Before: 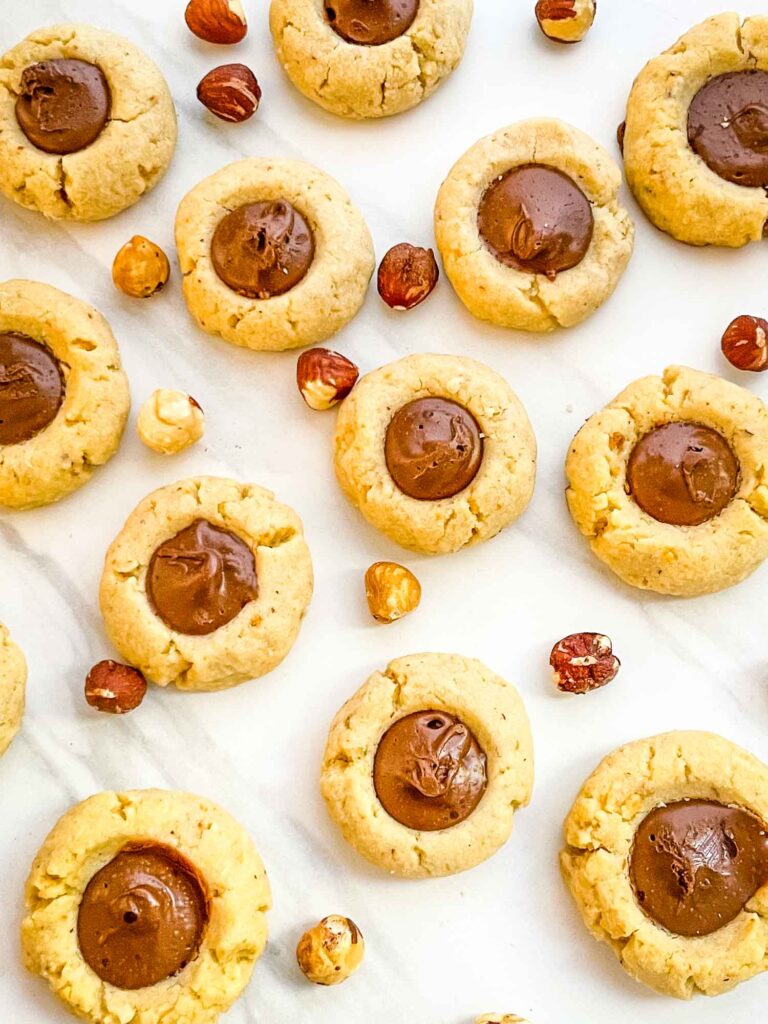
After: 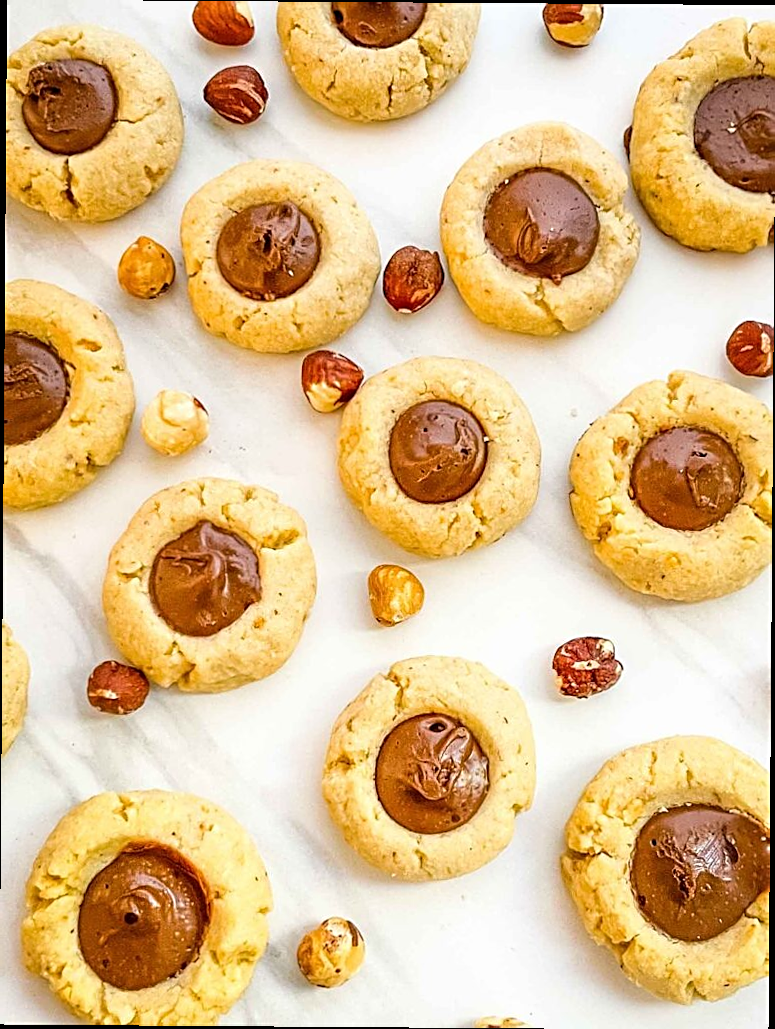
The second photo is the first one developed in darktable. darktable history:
sharpen: on, module defaults
crop and rotate: angle -0.424°
